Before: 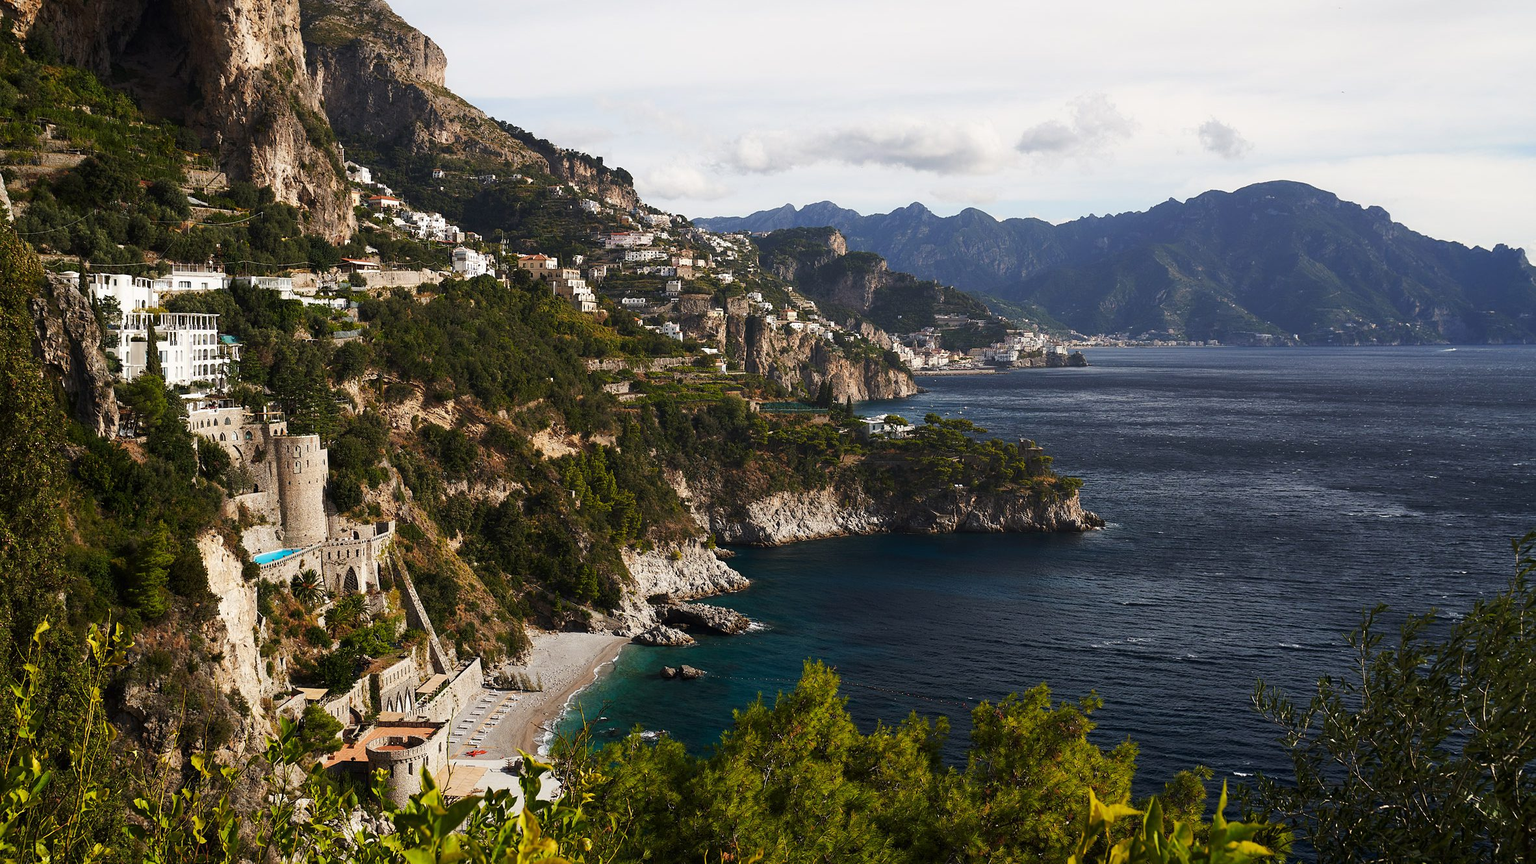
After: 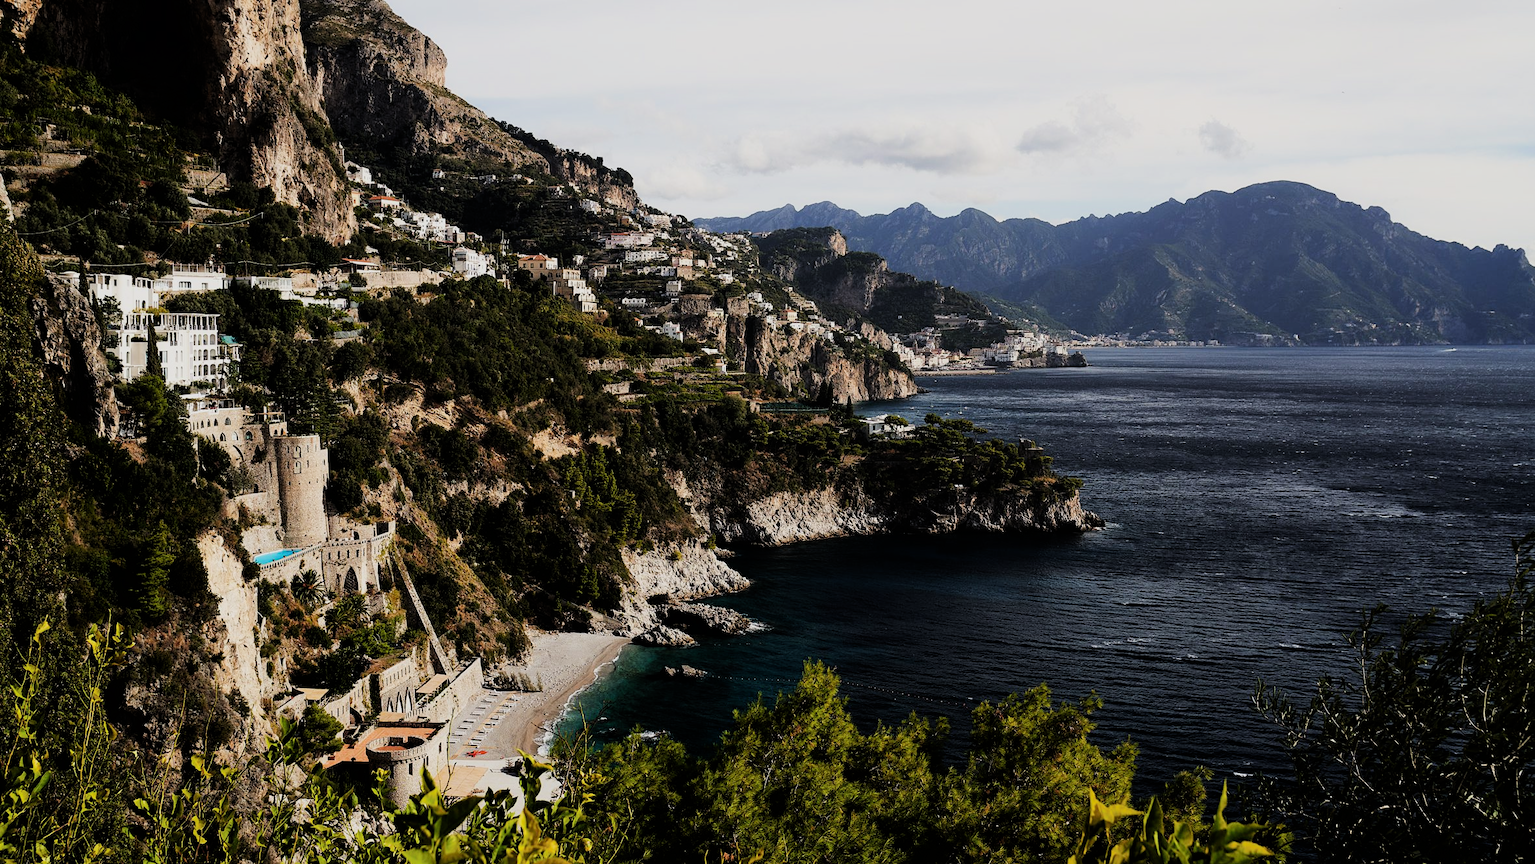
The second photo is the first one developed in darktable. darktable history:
color correction: highlights a* -0.137, highlights b* 0.137
filmic rgb: black relative exposure -5 EV, hardness 2.88, contrast 1.3
